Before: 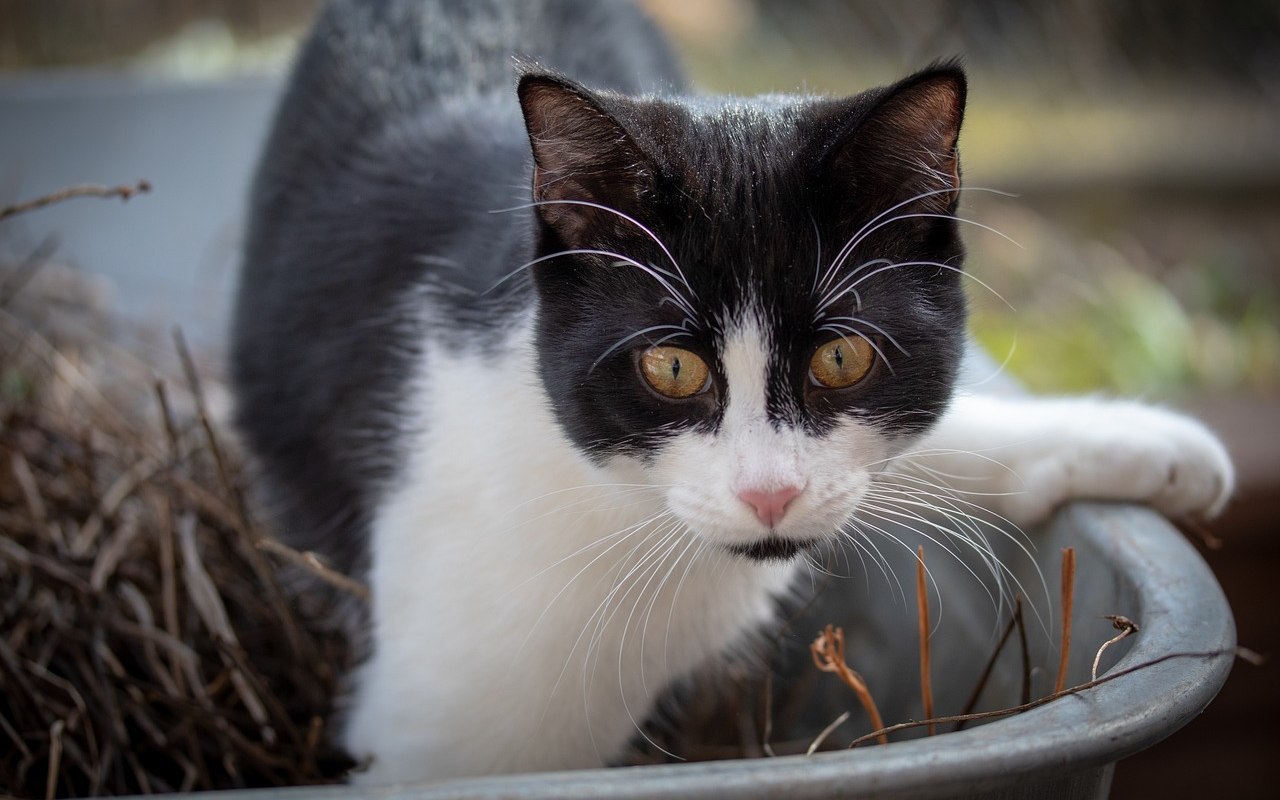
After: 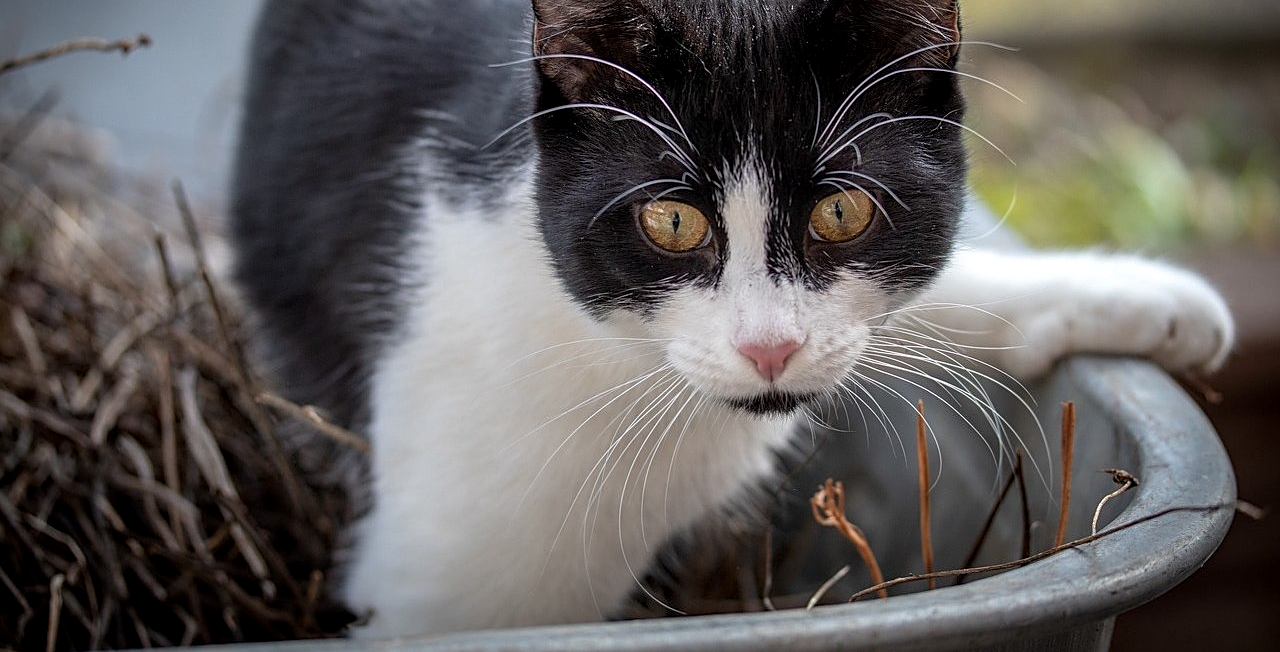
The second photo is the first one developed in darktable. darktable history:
shadows and highlights: shadows 20.78, highlights -82.23, highlights color adjustment 89.47%, soften with gaussian
sharpen: on, module defaults
local contrast: detail 130%
crop and rotate: top 18.397%
